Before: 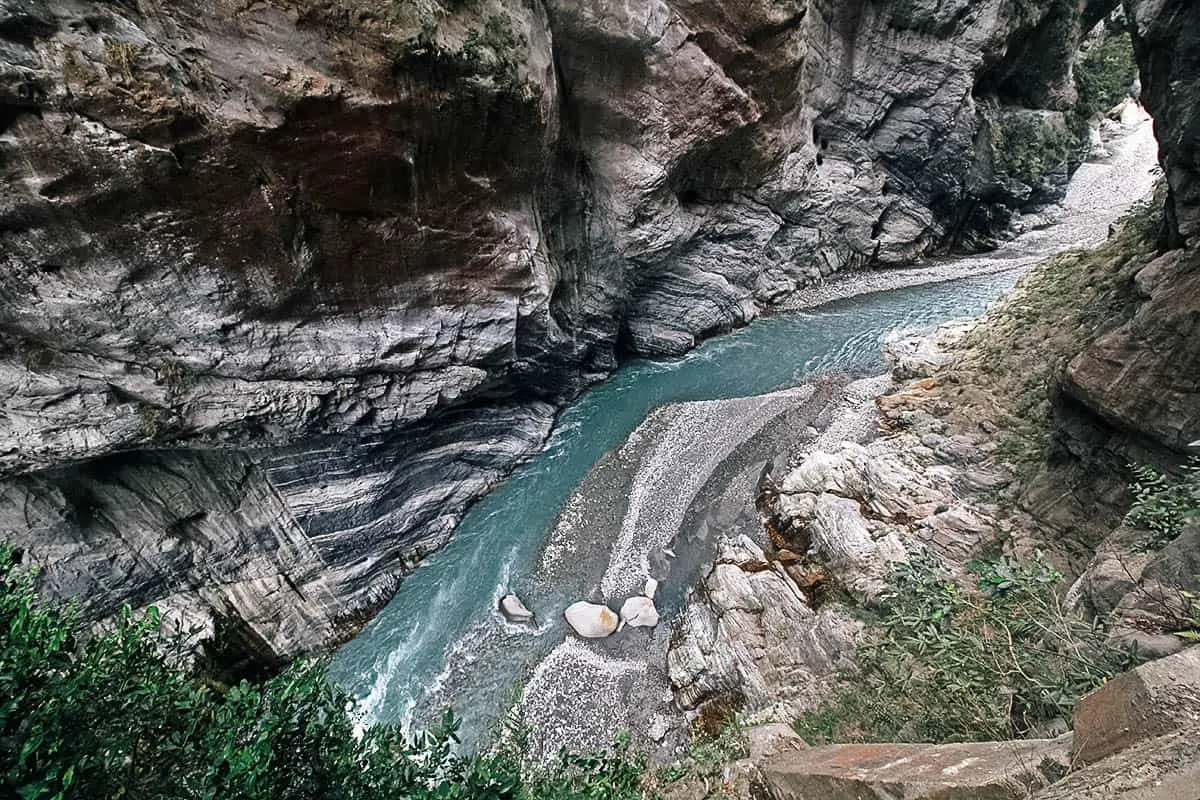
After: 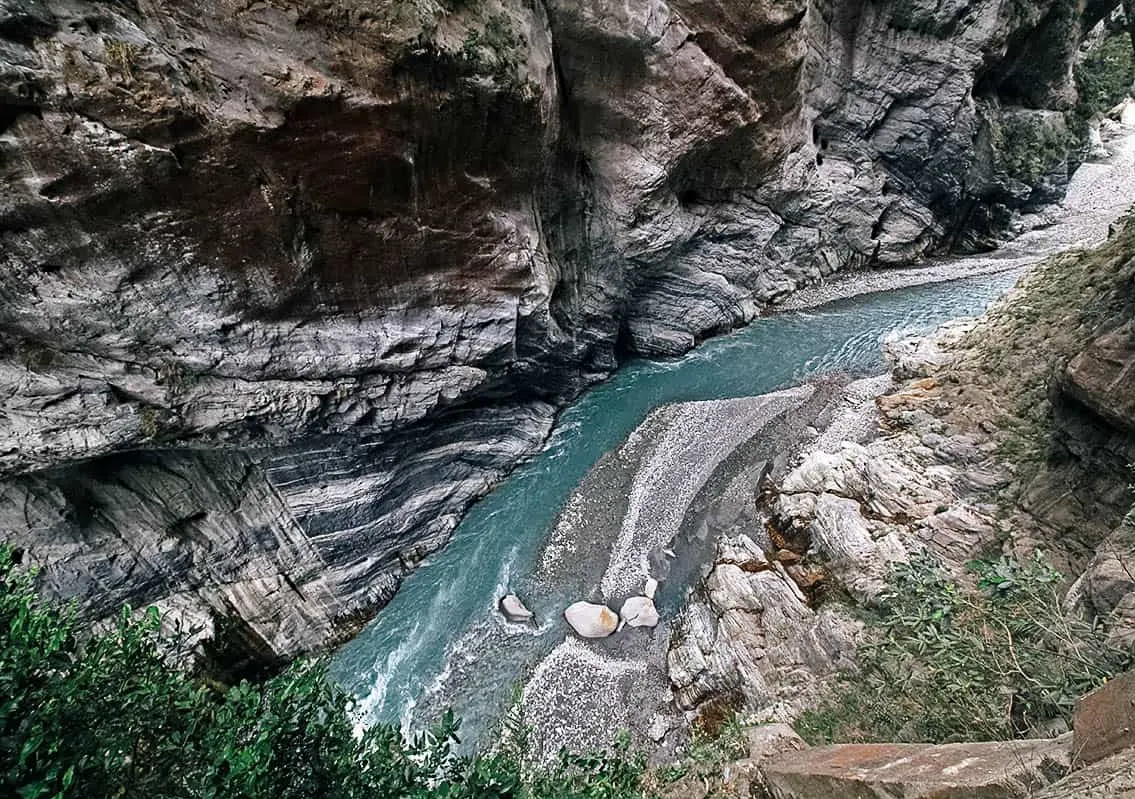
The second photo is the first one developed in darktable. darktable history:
haze removal: compatibility mode true, adaptive false
color correction: highlights a* 0.023, highlights b* -0.564
crop and rotate: right 5.392%
